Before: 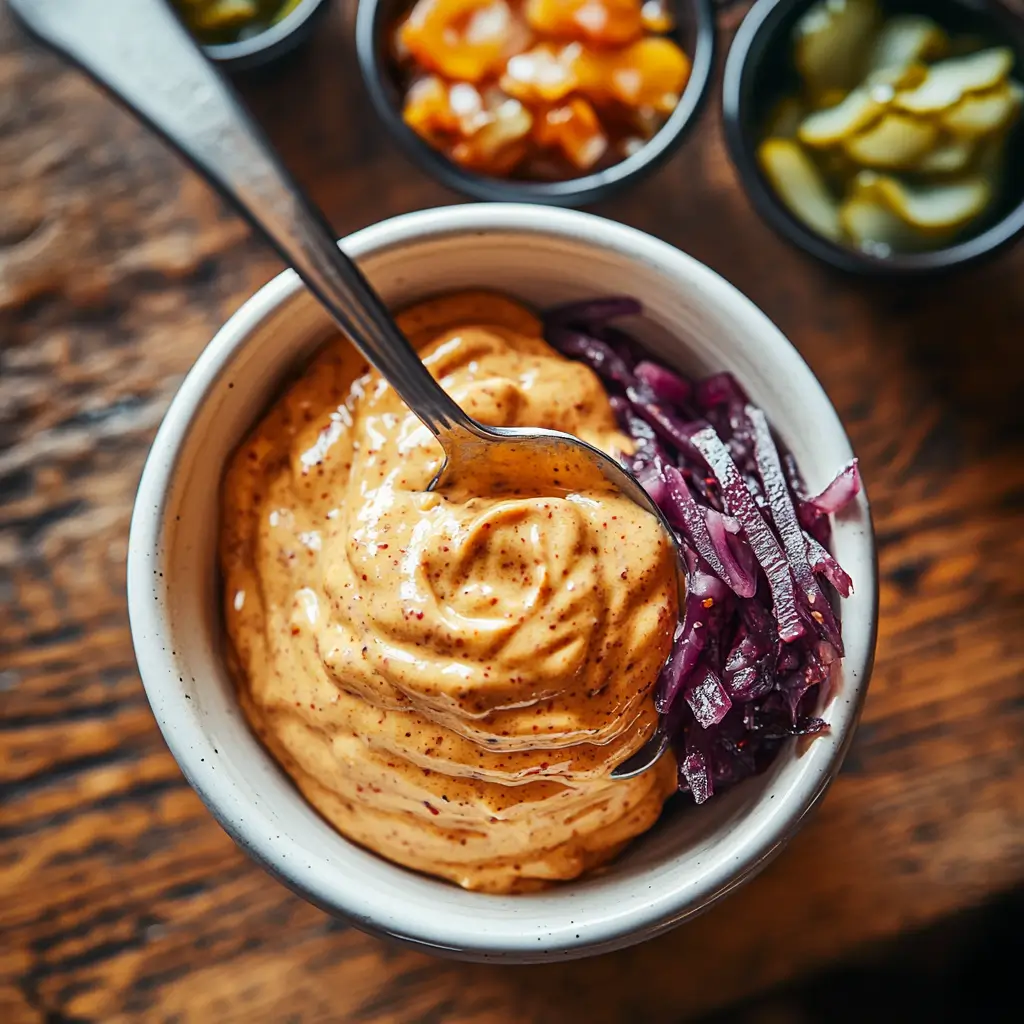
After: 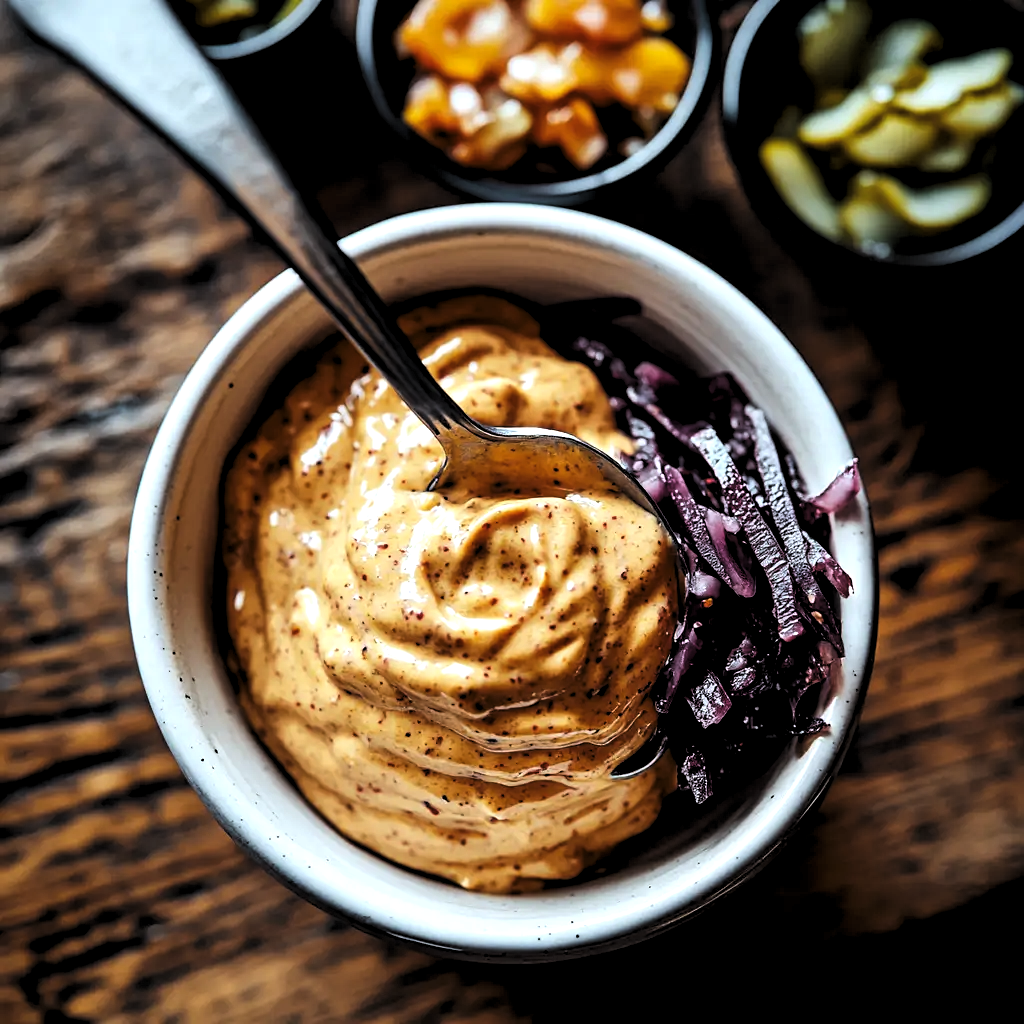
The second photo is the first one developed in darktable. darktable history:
white balance: red 0.967, blue 1.049
levels: levels [0.182, 0.542, 0.902]
tone equalizer: on, module defaults
